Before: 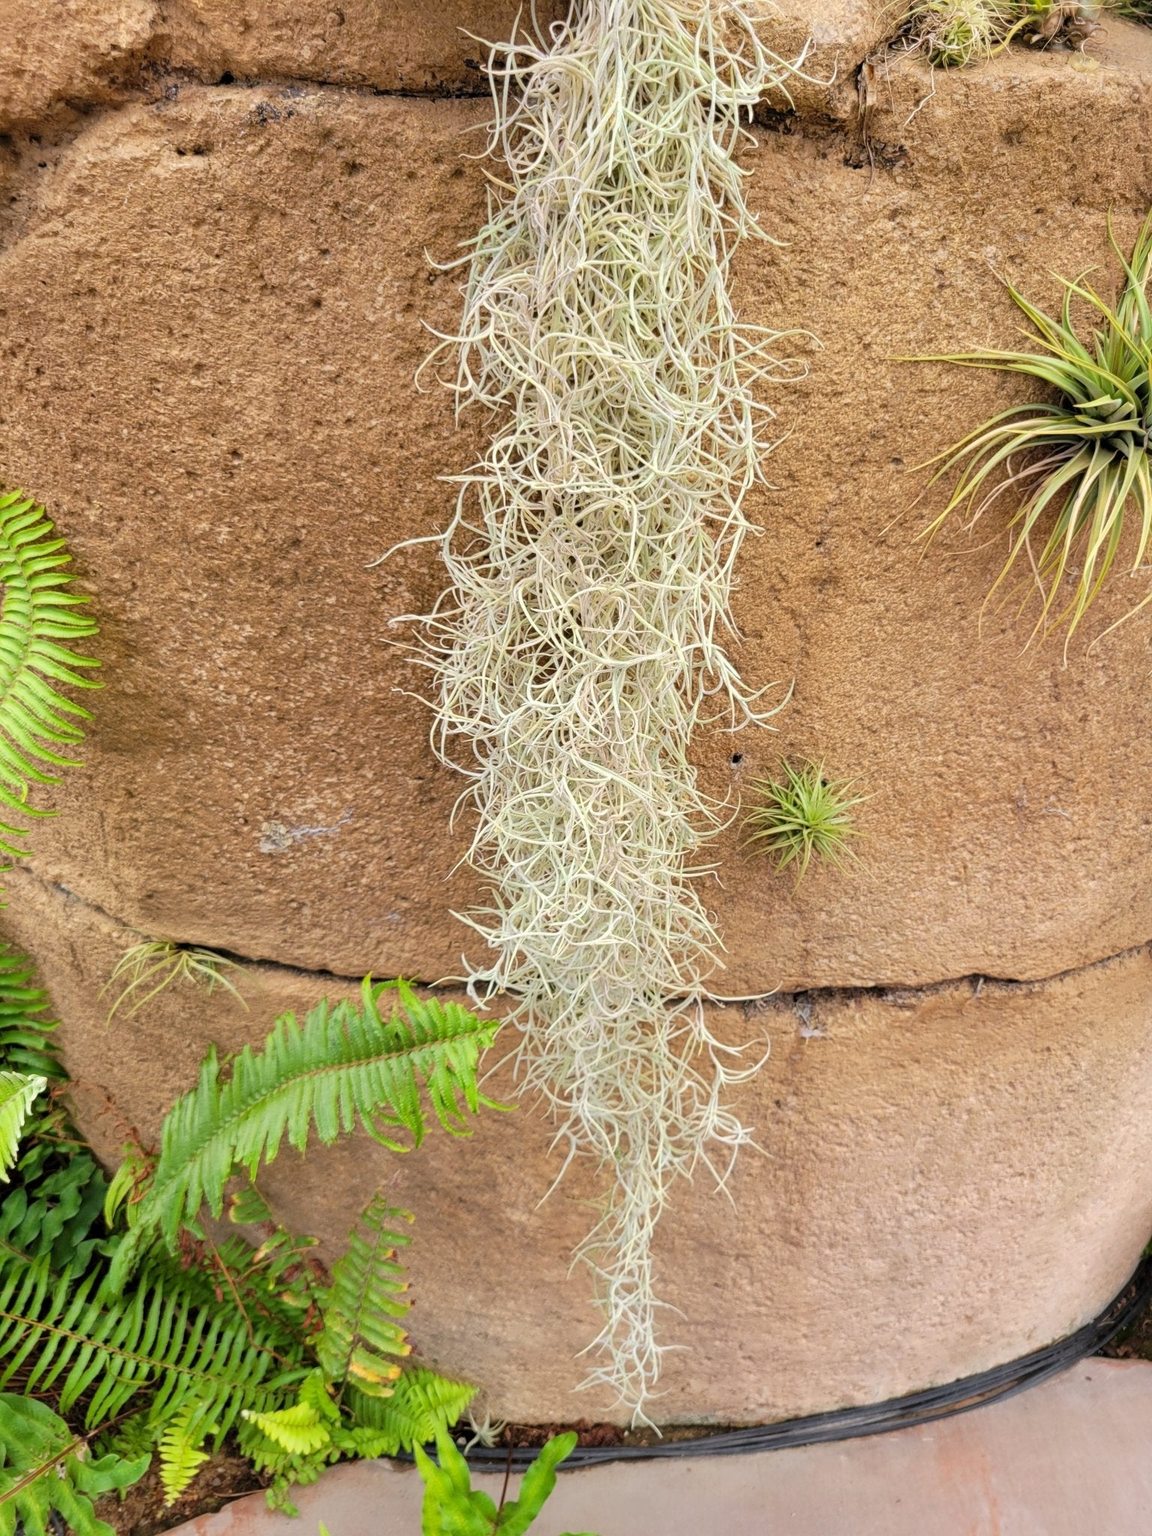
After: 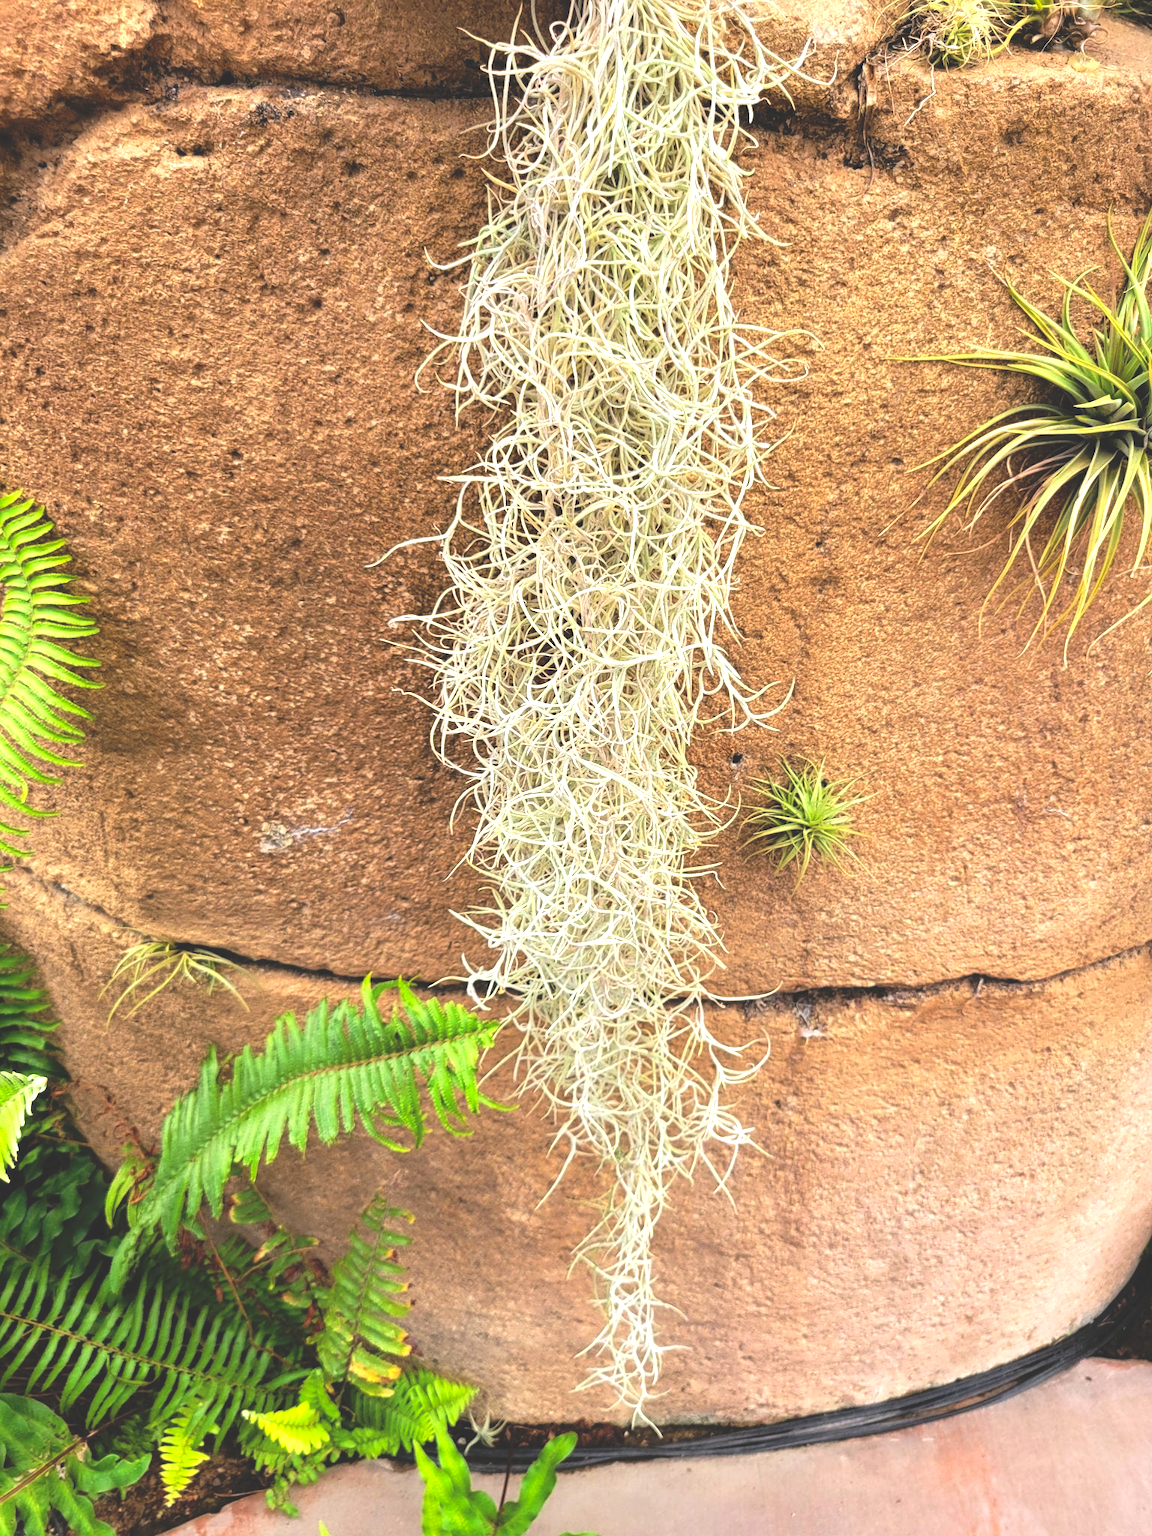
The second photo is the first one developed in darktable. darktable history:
rgb curve: curves: ch0 [(0, 0.186) (0.314, 0.284) (0.775, 0.708) (1, 1)], compensate middle gray true, preserve colors none
tone equalizer: -8 EV 0.001 EV, -7 EV -0.002 EV, -6 EV 0.002 EV, -5 EV -0.03 EV, -4 EV -0.116 EV, -3 EV -0.169 EV, -2 EV 0.24 EV, -1 EV 0.702 EV, +0 EV 0.493 EV
